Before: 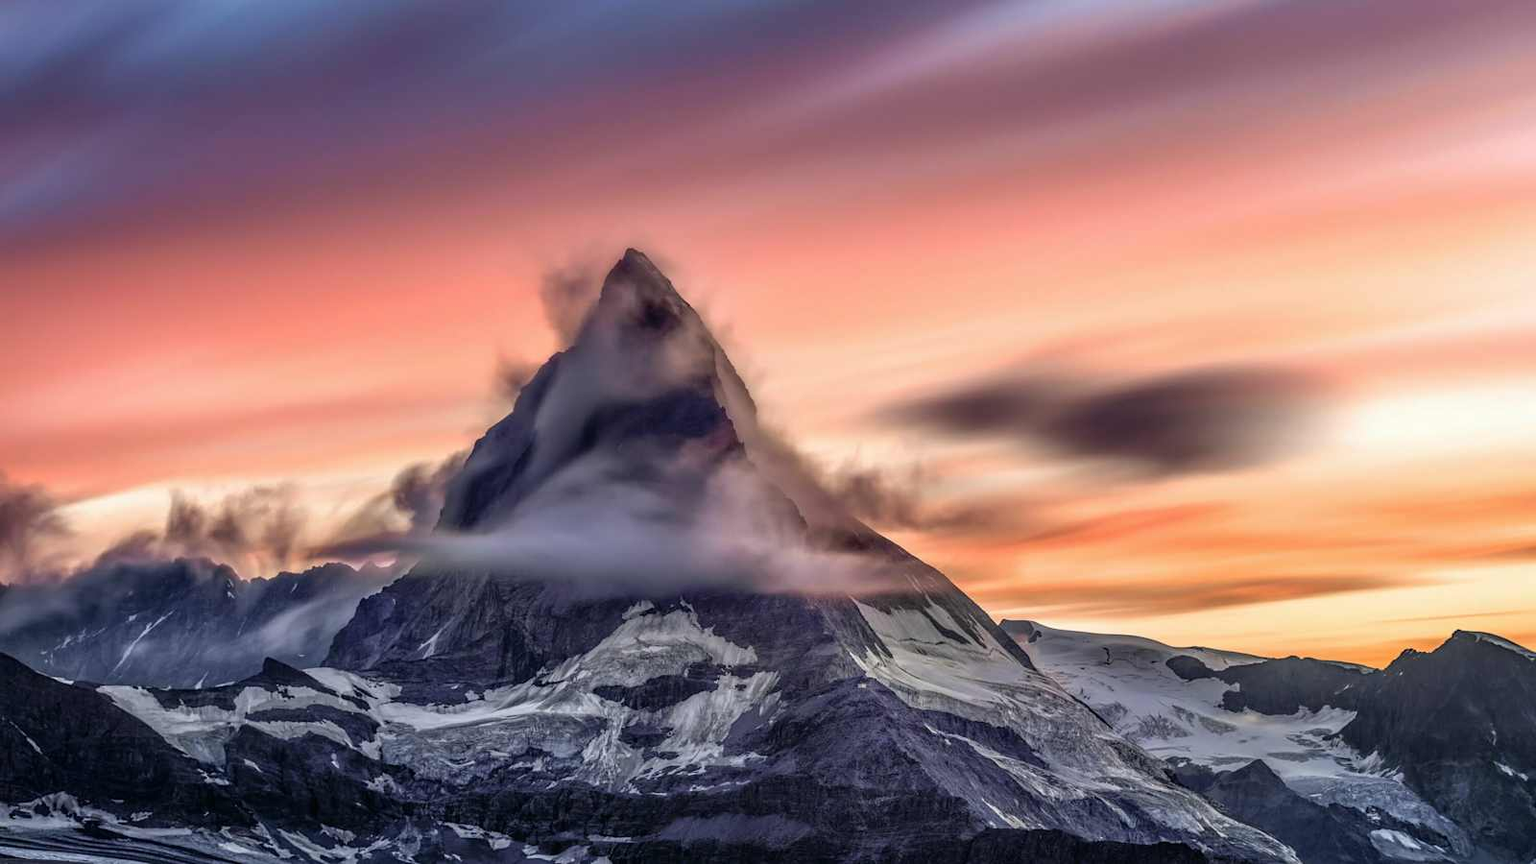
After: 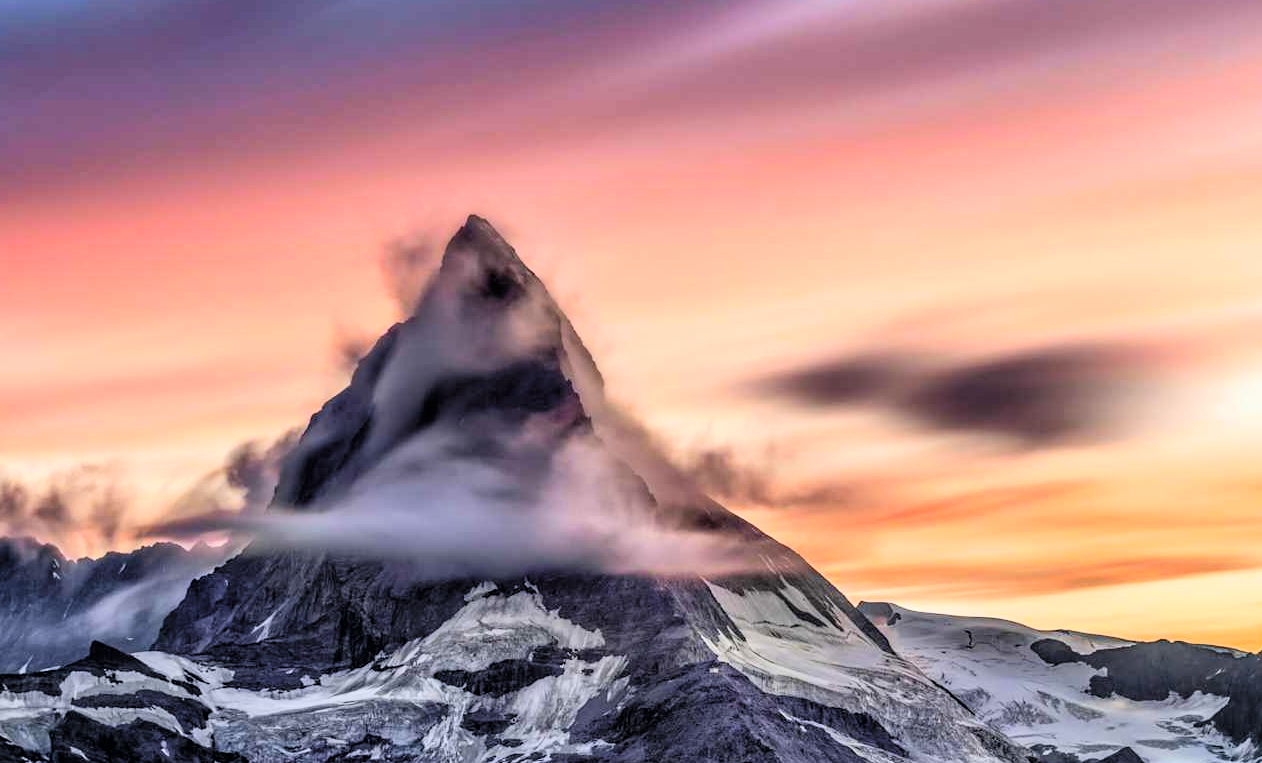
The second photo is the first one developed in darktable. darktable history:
tone equalizer: -7 EV 0.166 EV, -6 EV 0.144 EV, -5 EV 0.072 EV, -4 EV 0.057 EV, -2 EV -0.029 EV, -1 EV -0.039 EV, +0 EV -0.046 EV, edges refinement/feathering 500, mask exposure compensation -1.57 EV, preserve details no
crop: left 11.549%, top 4.895%, right 9.569%, bottom 10.256%
color calibration: illuminant same as pipeline (D50), adaptation none (bypass), x 0.334, y 0.333, temperature 5020.84 K
tone curve: curves: ch0 [(0, 0) (0.082, 0.02) (0.129, 0.078) (0.275, 0.301) (0.67, 0.809) (1, 1)], color space Lab, linked channels, preserve colors none
